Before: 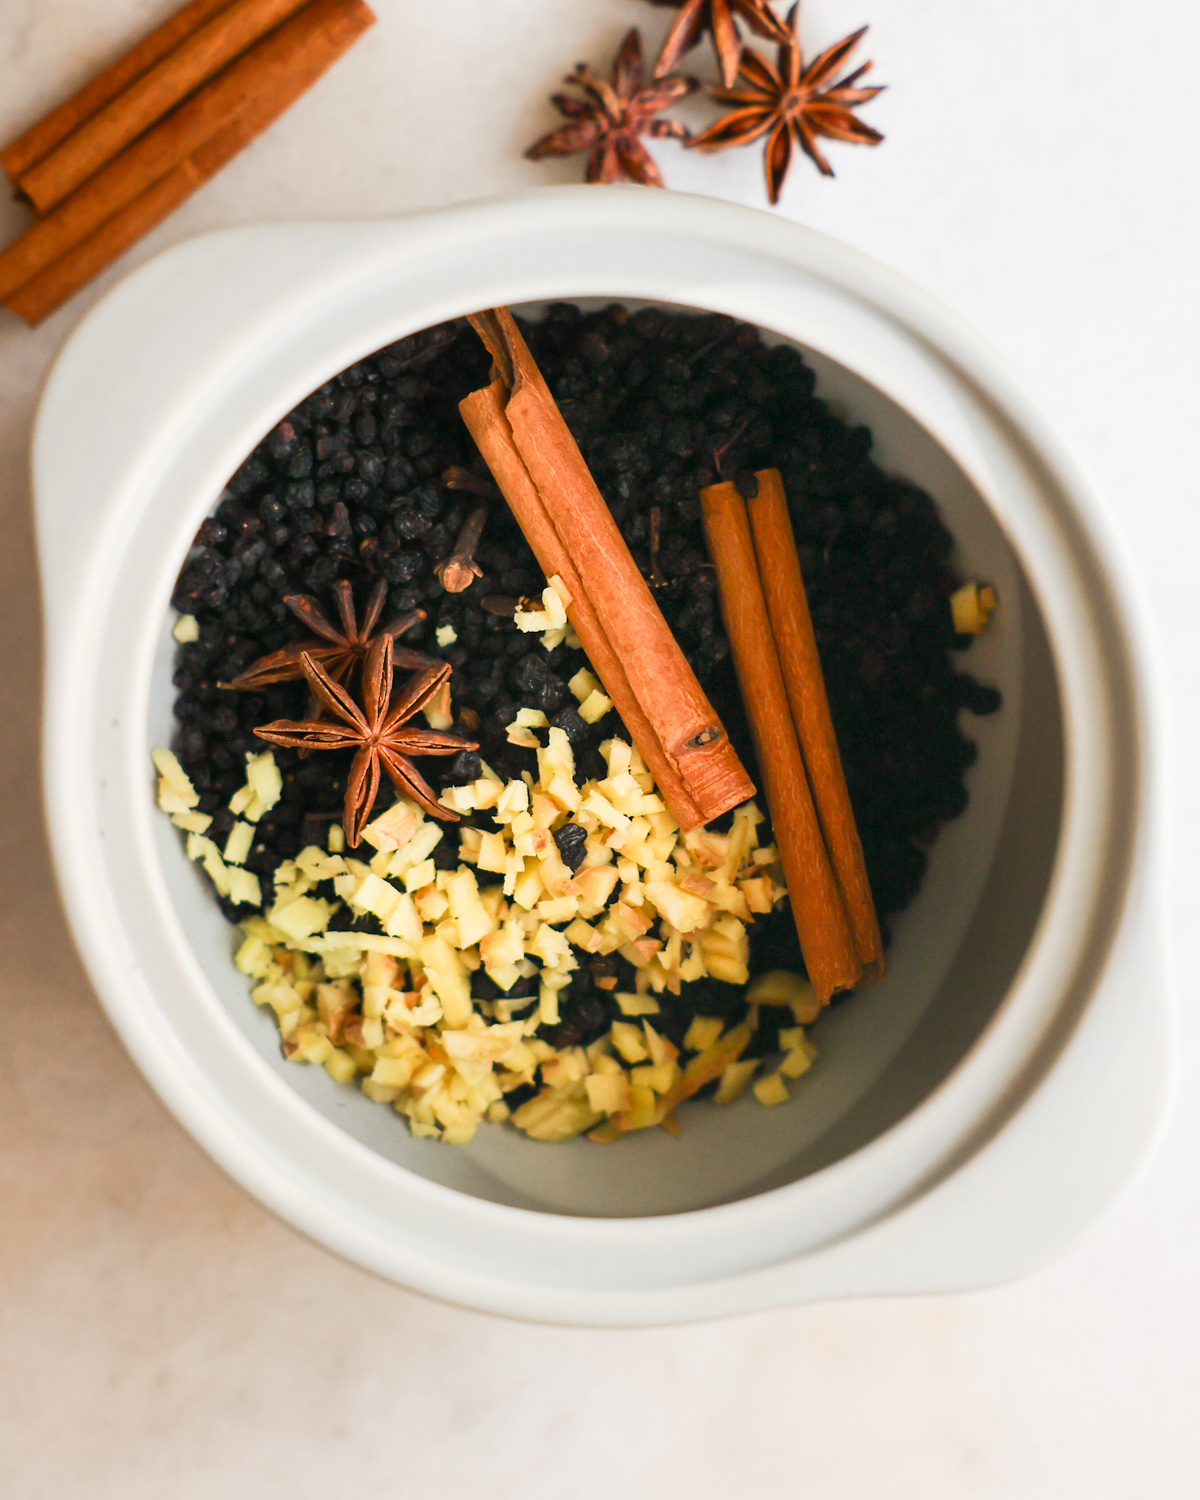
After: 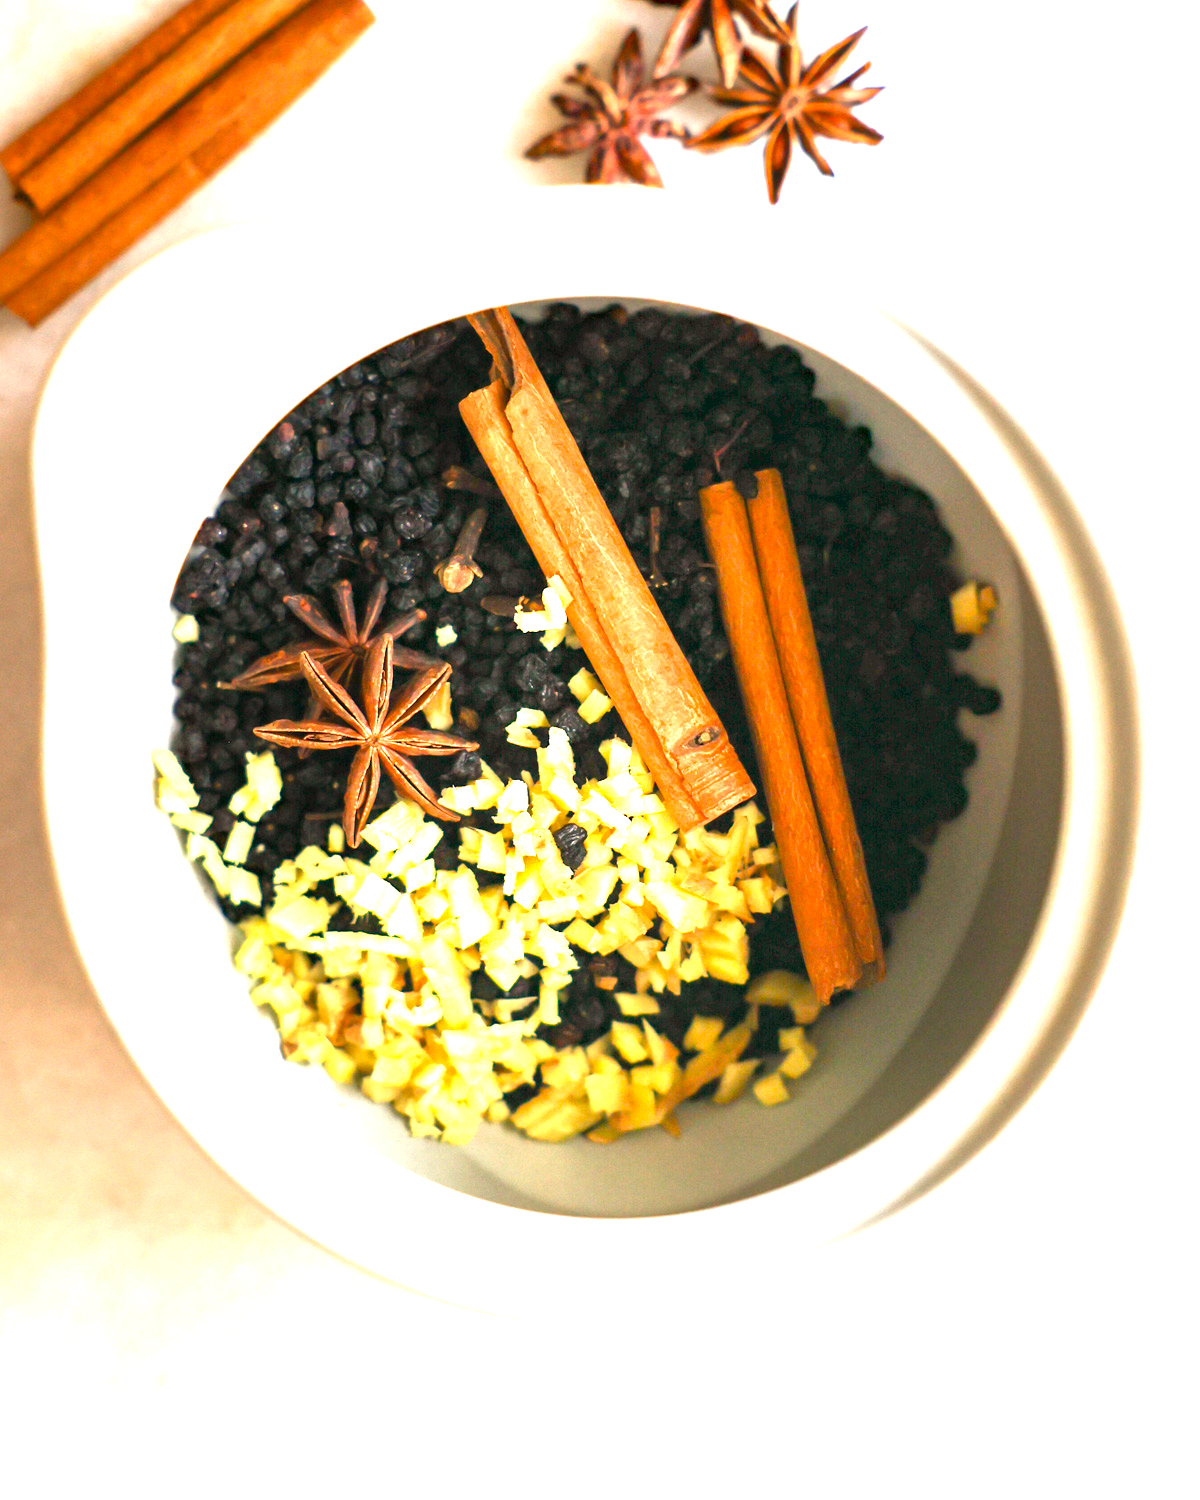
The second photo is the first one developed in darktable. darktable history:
haze removal: strength 0.29, distance 0.25, compatibility mode true, adaptive false
exposure: black level correction 0, exposure 1.388 EV, compensate exposure bias true, compensate highlight preservation false
